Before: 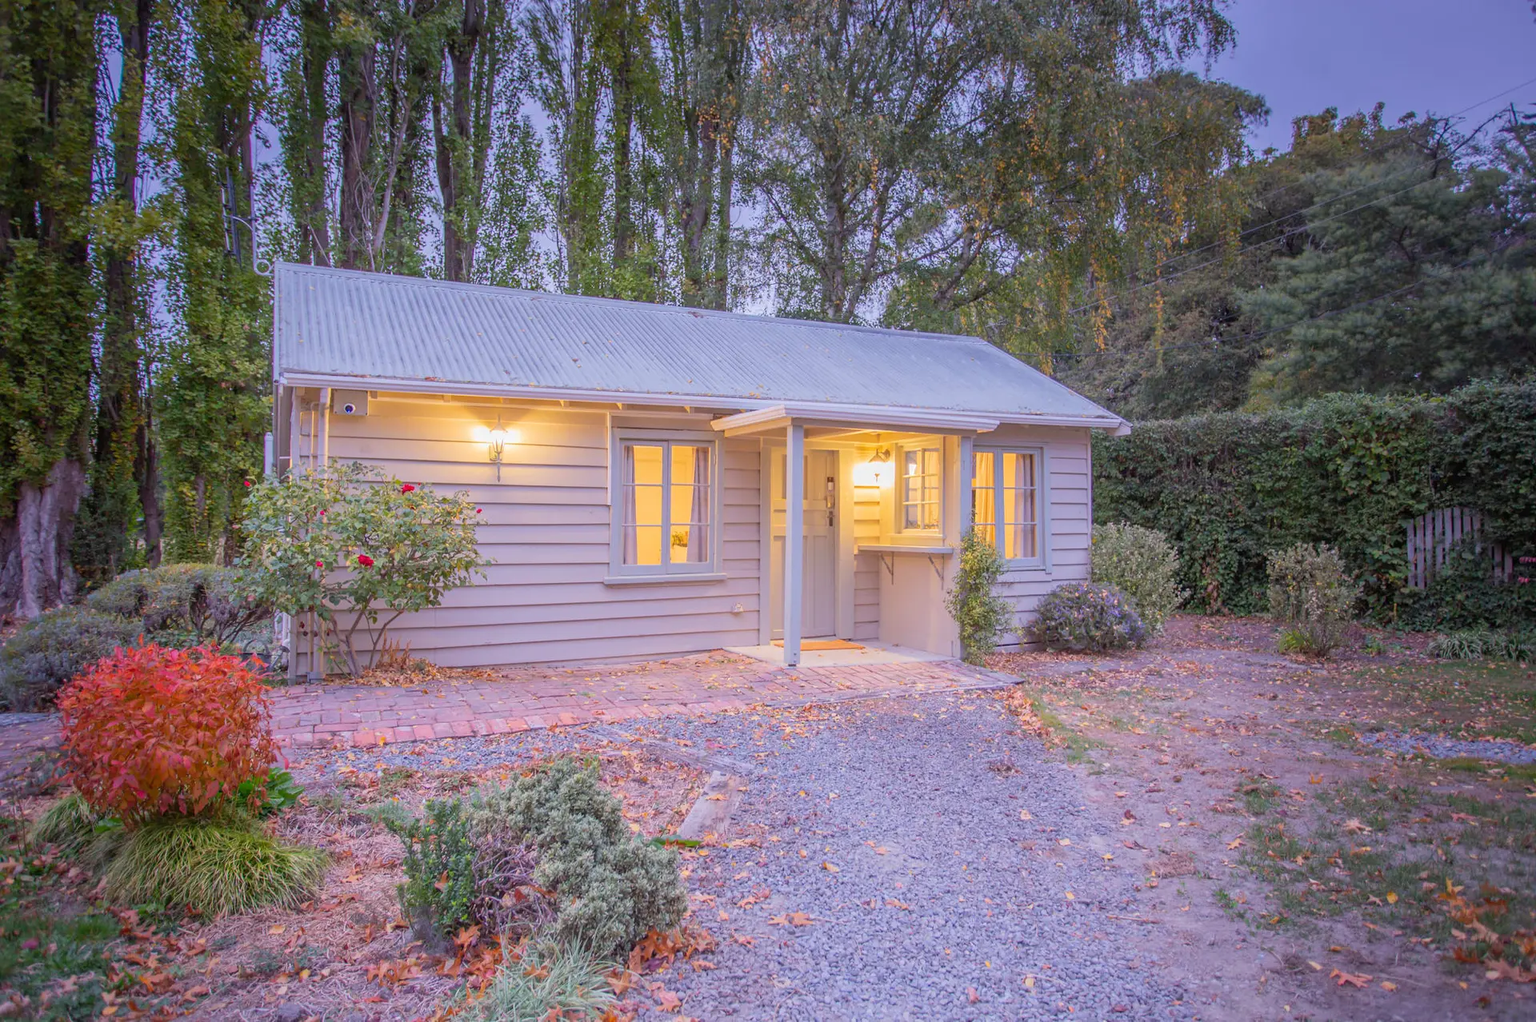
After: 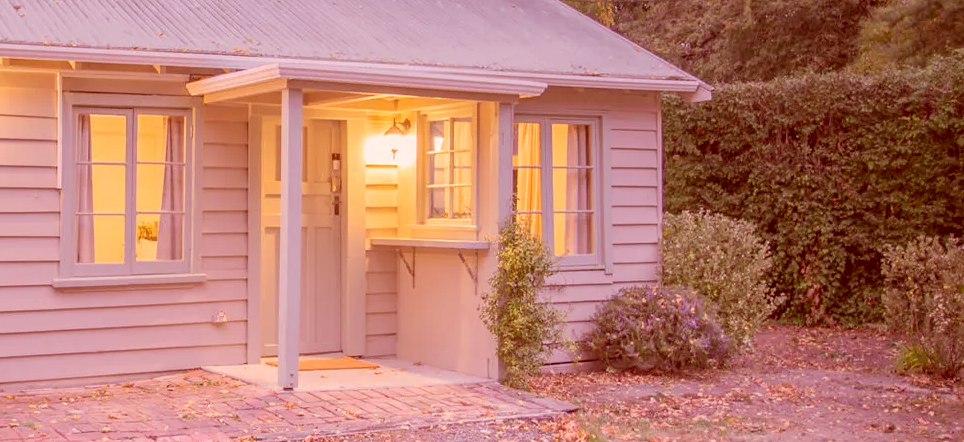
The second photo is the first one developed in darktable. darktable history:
crop: left 36.607%, top 34.735%, right 13.146%, bottom 30.611%
color correction: highlights a* 9.03, highlights b* 8.71, shadows a* 40, shadows b* 40, saturation 0.8
exposure: black level correction -0.001, exposure 0.08 EV, compensate highlight preservation false
